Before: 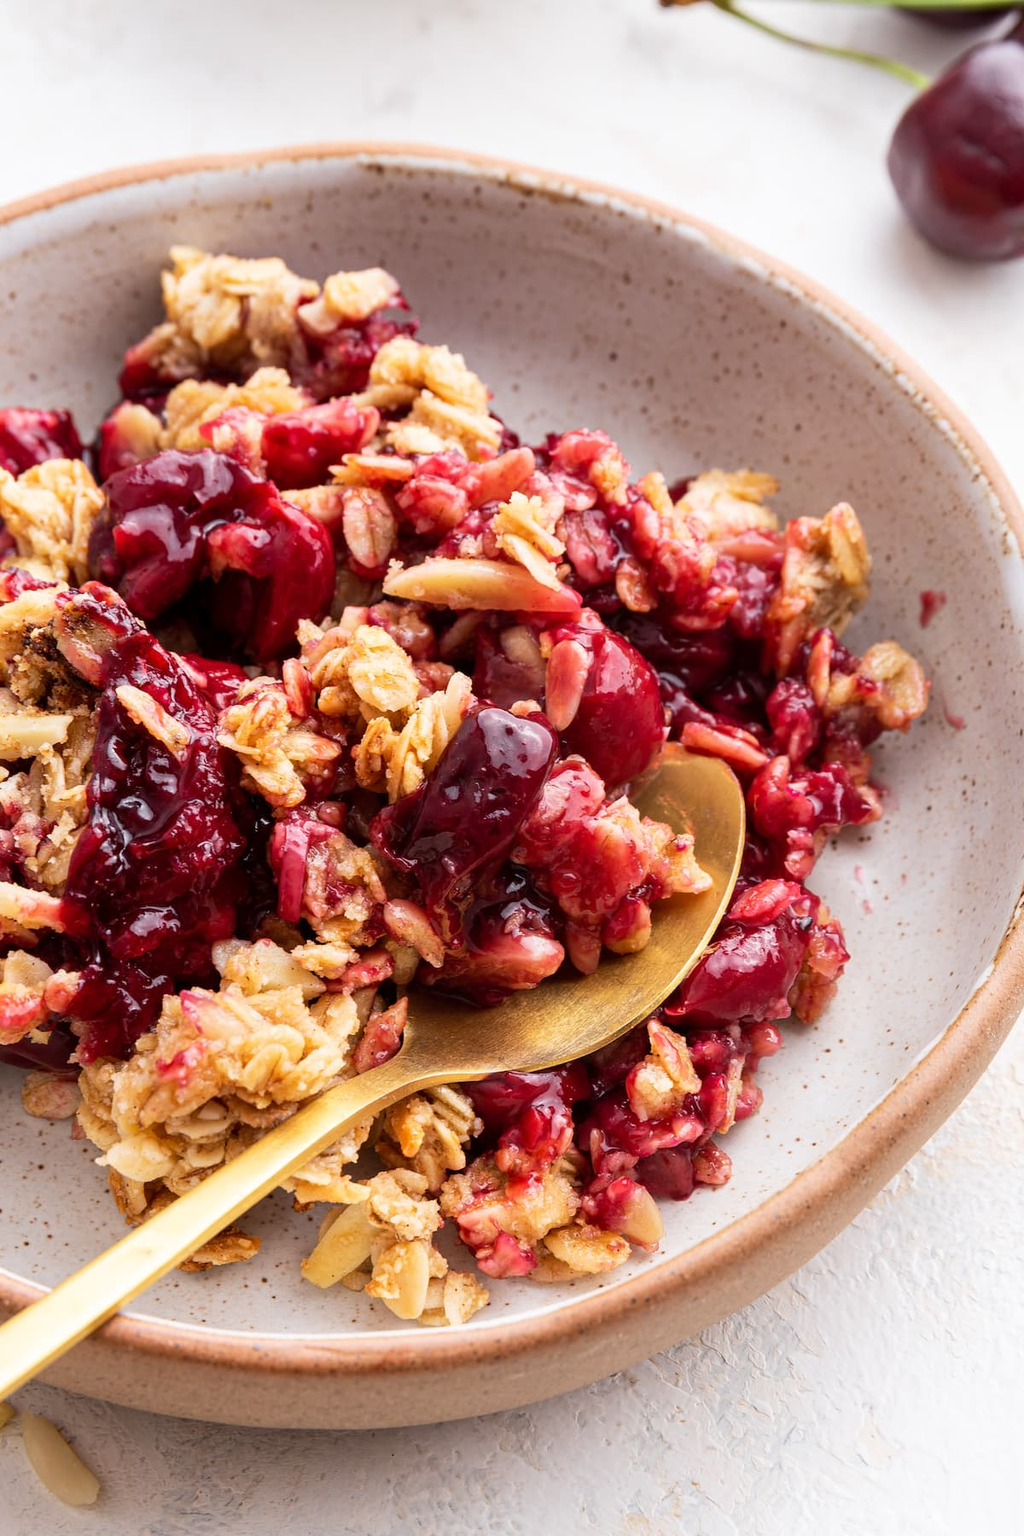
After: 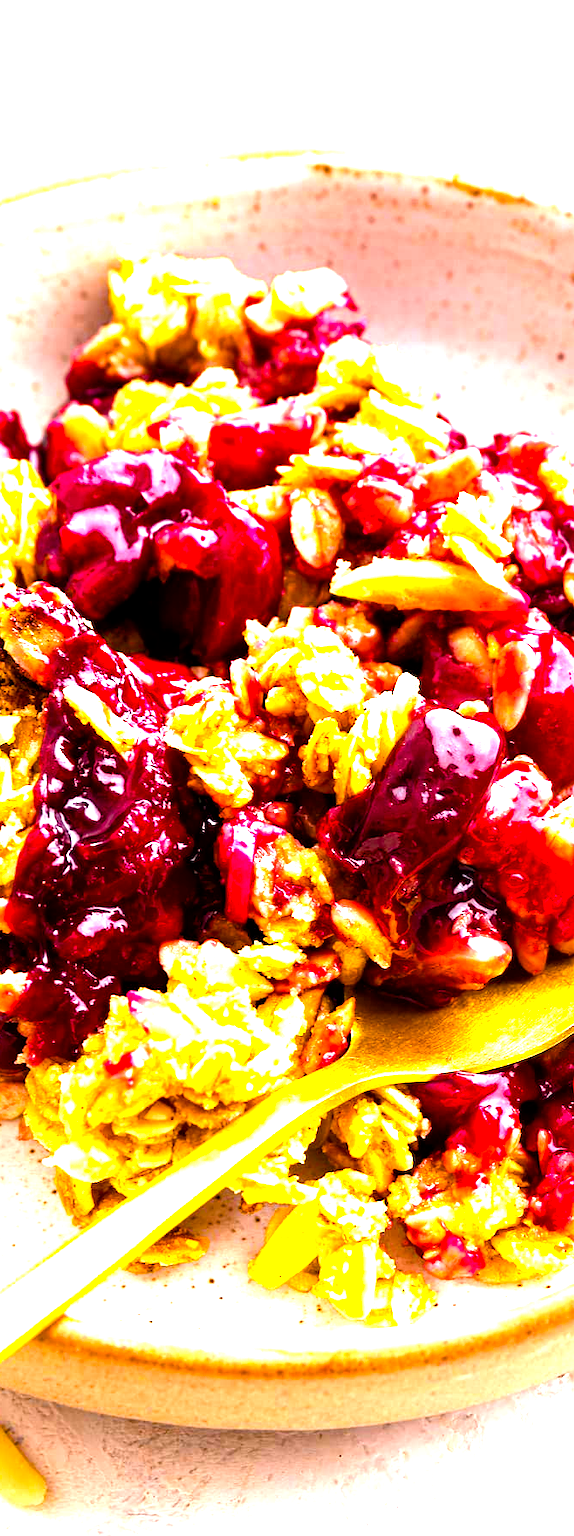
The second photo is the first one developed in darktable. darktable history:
color balance rgb: perceptual saturation grading › global saturation 20%, perceptual saturation grading › highlights 2.057%, perceptual saturation grading › shadows 49.325%, perceptual brilliance grading › global brilliance 29.881%, perceptual brilliance grading › highlights 12.477%, perceptual brilliance grading › mid-tones 23.178%, global vibrance 40.503%
crop: left 5.202%, right 38.671%
exposure: black level correction 0.002, exposure 0.675 EV, compensate exposure bias true, compensate highlight preservation false
